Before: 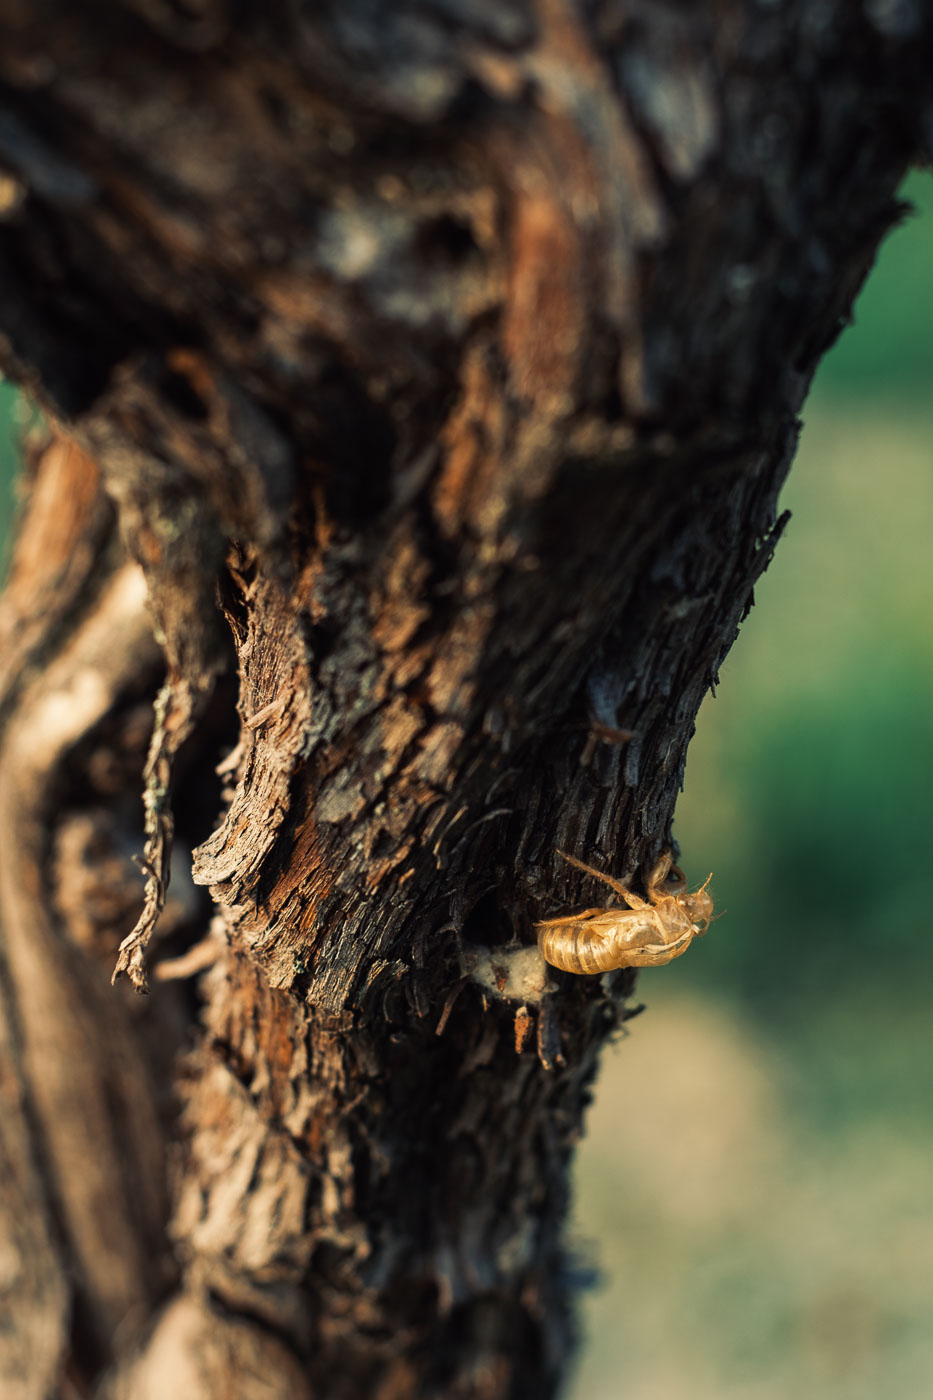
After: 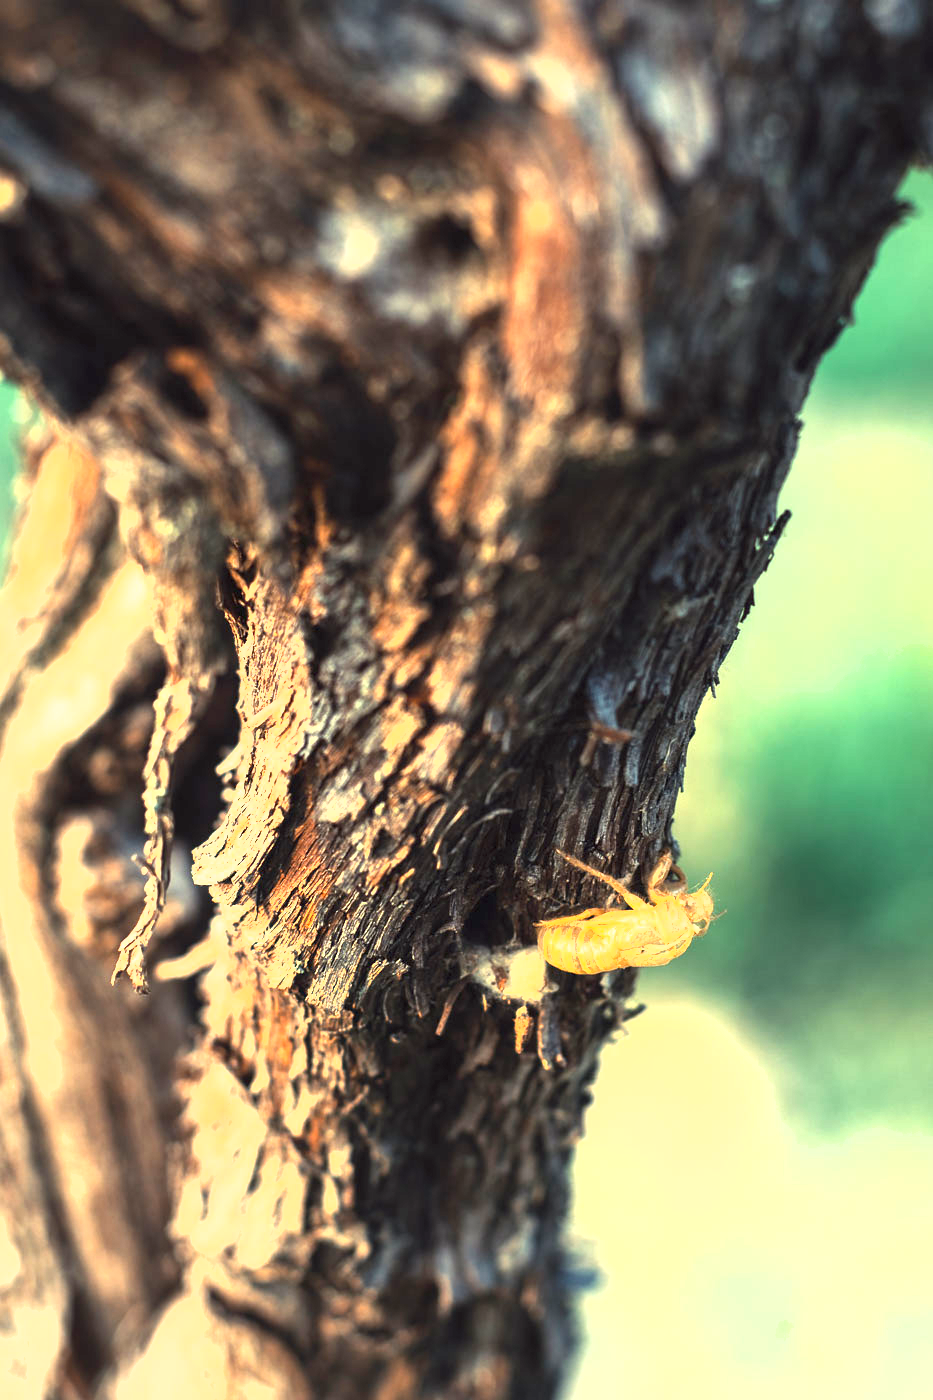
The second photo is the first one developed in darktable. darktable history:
exposure: black level correction 0, exposure 1.1 EV, compensate exposure bias true, compensate highlight preservation false
shadows and highlights: radius 125.46, shadows 30.51, highlights -30.51, low approximation 0.01, soften with gaussian
white balance: emerald 1
